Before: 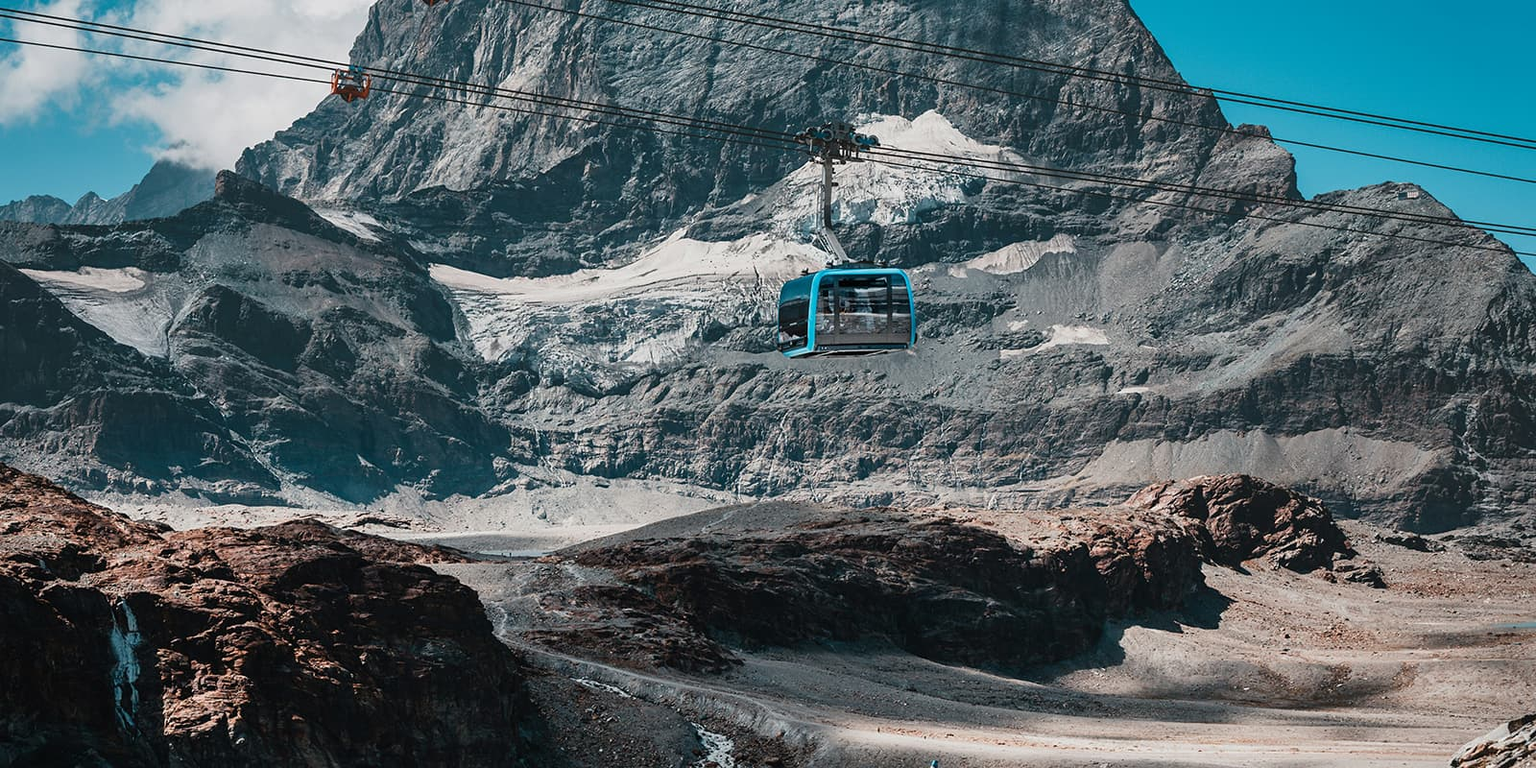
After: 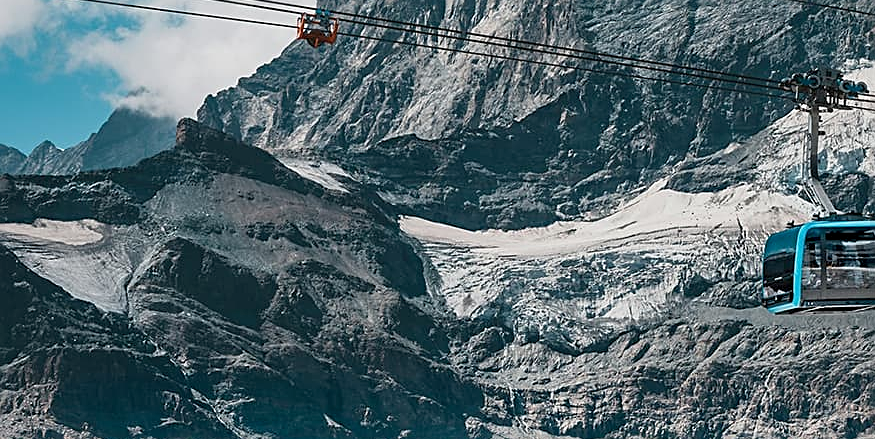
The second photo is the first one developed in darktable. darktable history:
crop and rotate: left 3.047%, top 7.509%, right 42.236%, bottom 37.598%
exposure: black level correction 0.004, exposure 0.014 EV, compensate highlight preservation false
sharpen: on, module defaults
